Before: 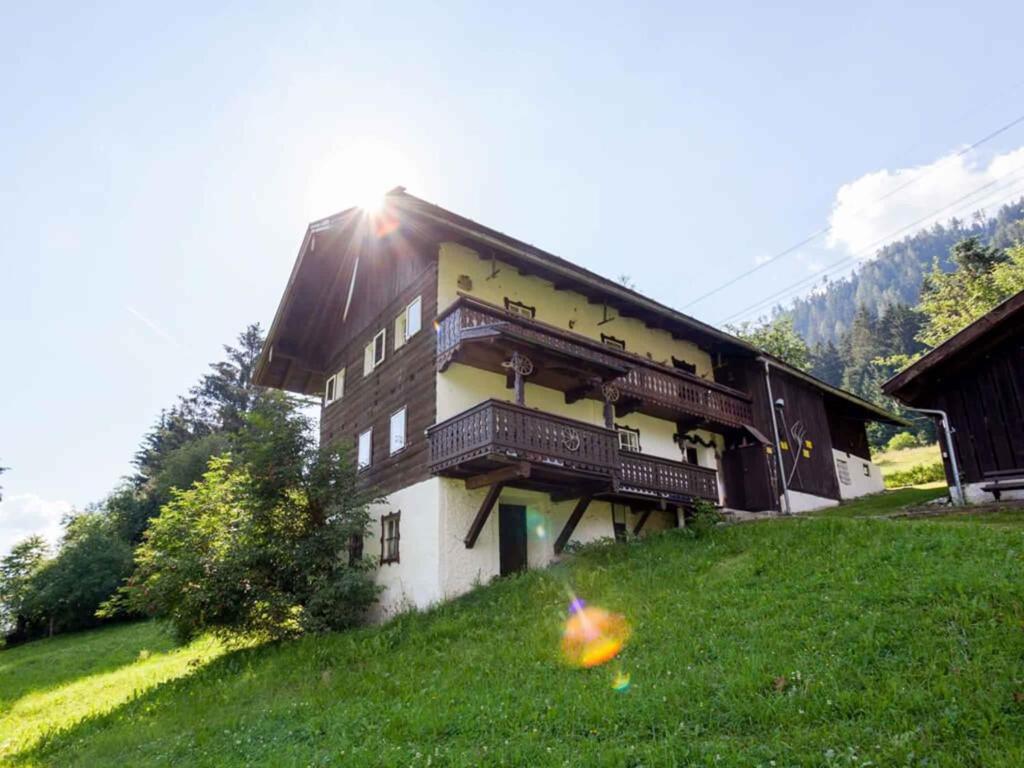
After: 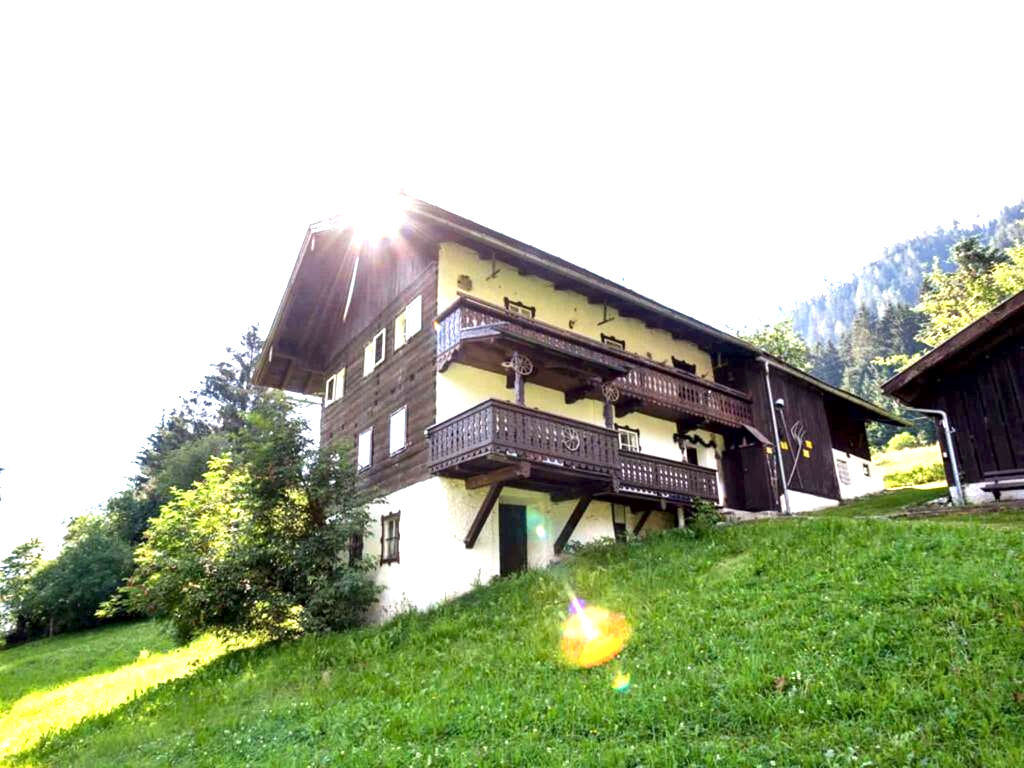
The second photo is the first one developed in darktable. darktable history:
exposure: black level correction 0, exposure 1.1 EV, compensate exposure bias true, compensate highlight preservation false
local contrast: mode bilateral grid, contrast 50, coarseness 50, detail 150%, midtone range 0.2
